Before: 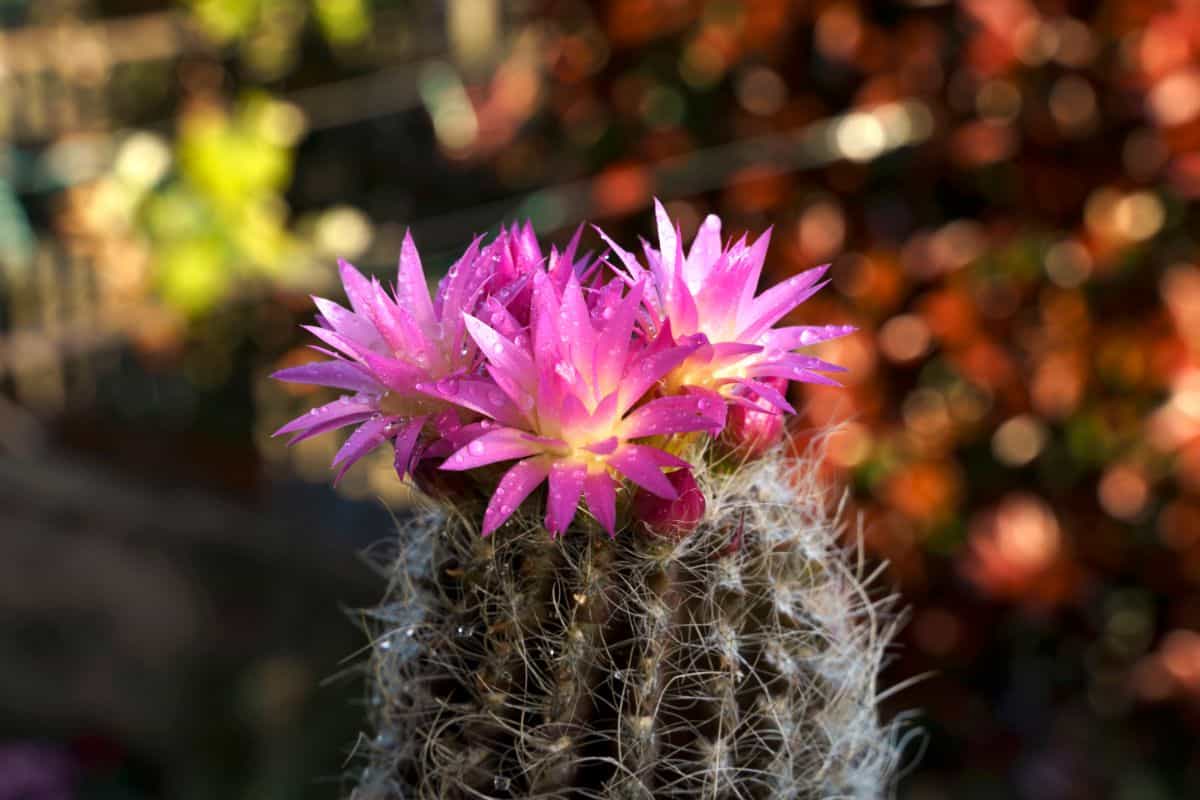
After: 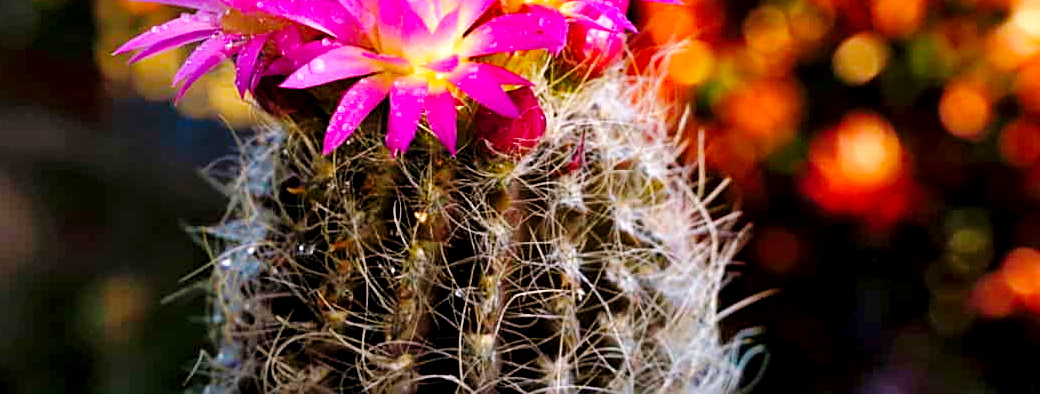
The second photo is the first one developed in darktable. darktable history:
sharpen: on, module defaults
exposure: black level correction 0.005, exposure 0.416 EV, compensate exposure bias true, compensate highlight preservation false
crop and rotate: left 13.254%, top 47.8%, bottom 2.907%
shadows and highlights: on, module defaults
base curve: curves: ch0 [(0, 0) (0.036, 0.025) (0.121, 0.166) (0.206, 0.329) (0.605, 0.79) (1, 1)], preserve colors none
color balance rgb: highlights gain › chroma 1.513%, highlights gain › hue 312.36°, perceptual saturation grading › global saturation 25.801%, global vibrance 9.954%
